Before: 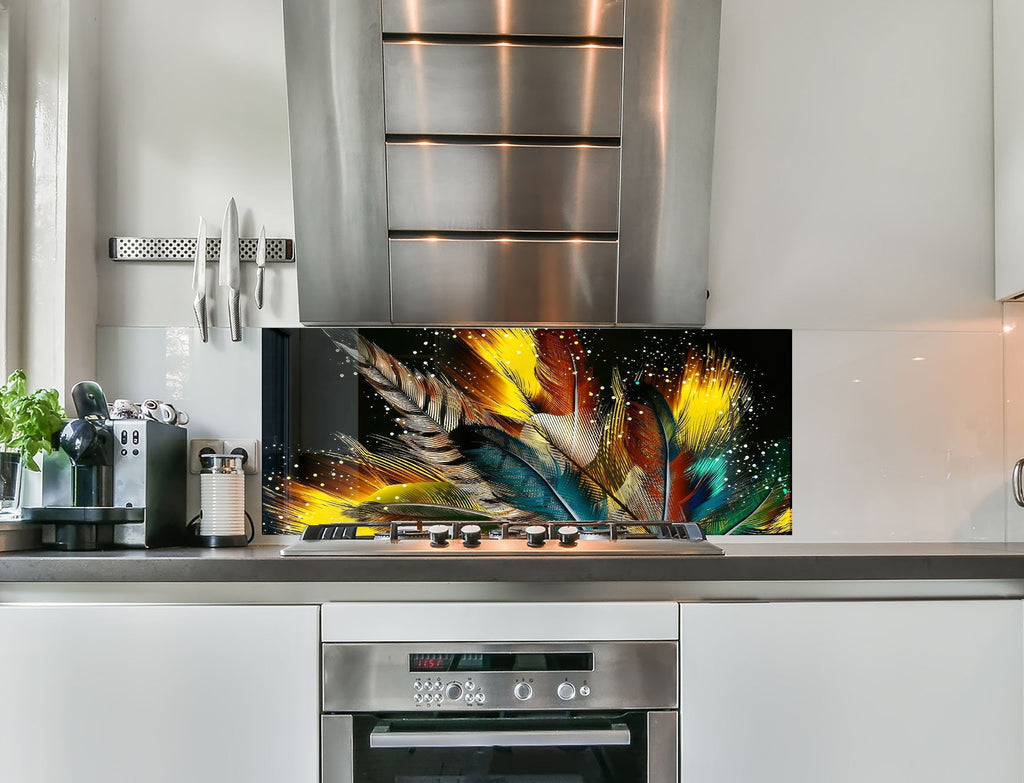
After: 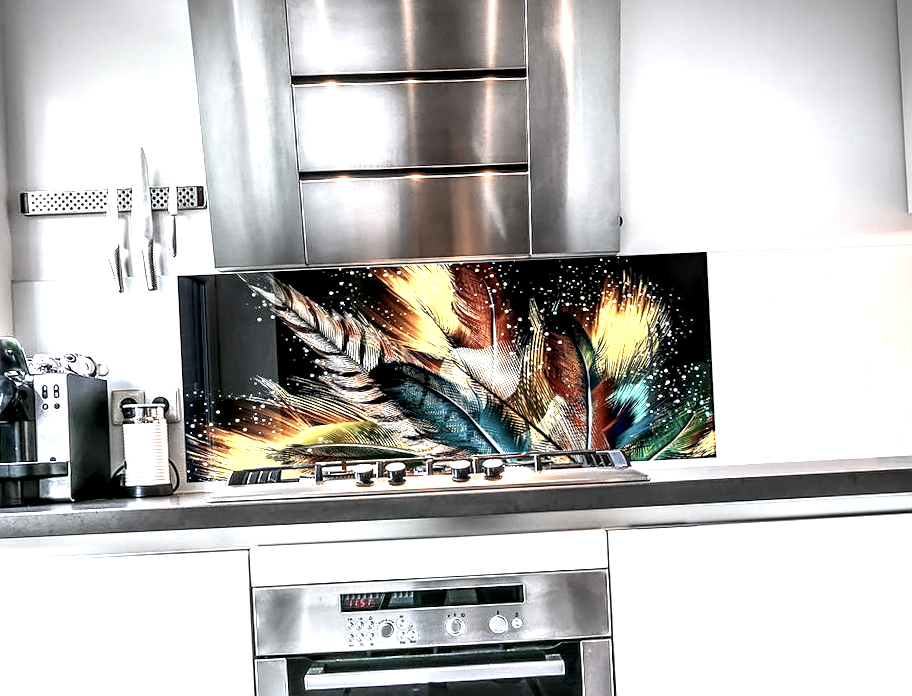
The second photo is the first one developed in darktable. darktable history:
exposure: black level correction -0.002, exposure 1.112 EV, compensate highlight preservation false
sharpen: amount 0.213
tone equalizer: mask exposure compensation -0.505 EV
contrast brightness saturation: contrast 0.105, saturation -0.295
crop and rotate: angle 2.73°, left 5.443%, top 5.674%
local contrast: highlights 81%, shadows 58%, detail 175%, midtone range 0.605
color calibration: illuminant as shot in camera, x 0.358, y 0.373, temperature 4628.91 K
vignetting: fall-off start 100.54%, fall-off radius 71.55%, brightness -0.802, center (-0.025, 0.402), width/height ratio 1.175, dithering 8-bit output
